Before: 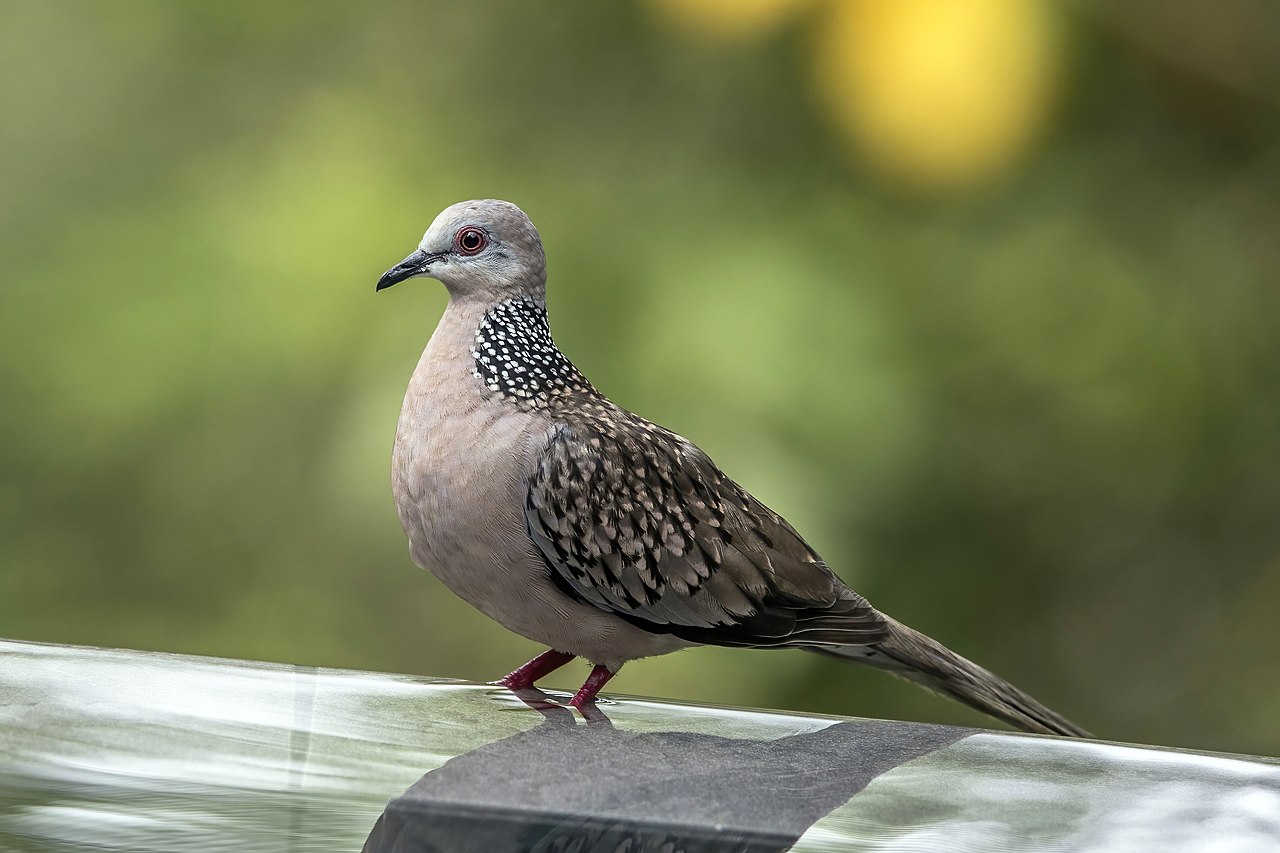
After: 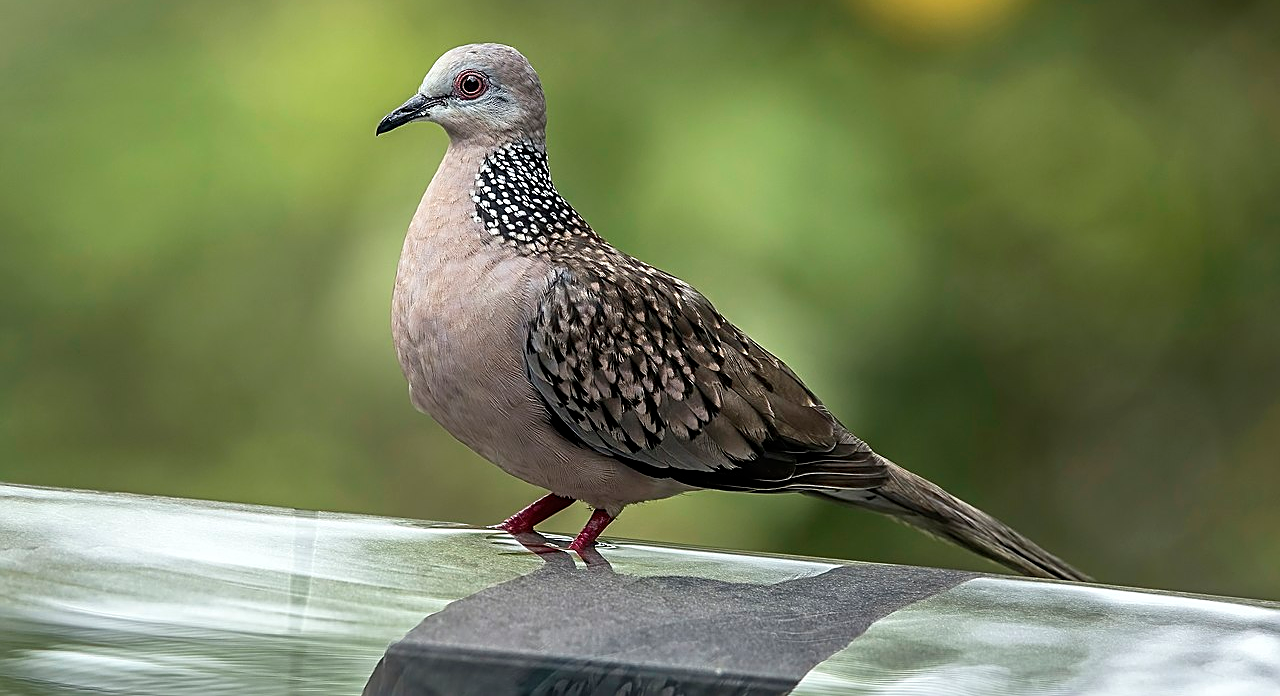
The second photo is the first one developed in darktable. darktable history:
crop and rotate: top 18.362%
sharpen: on, module defaults
